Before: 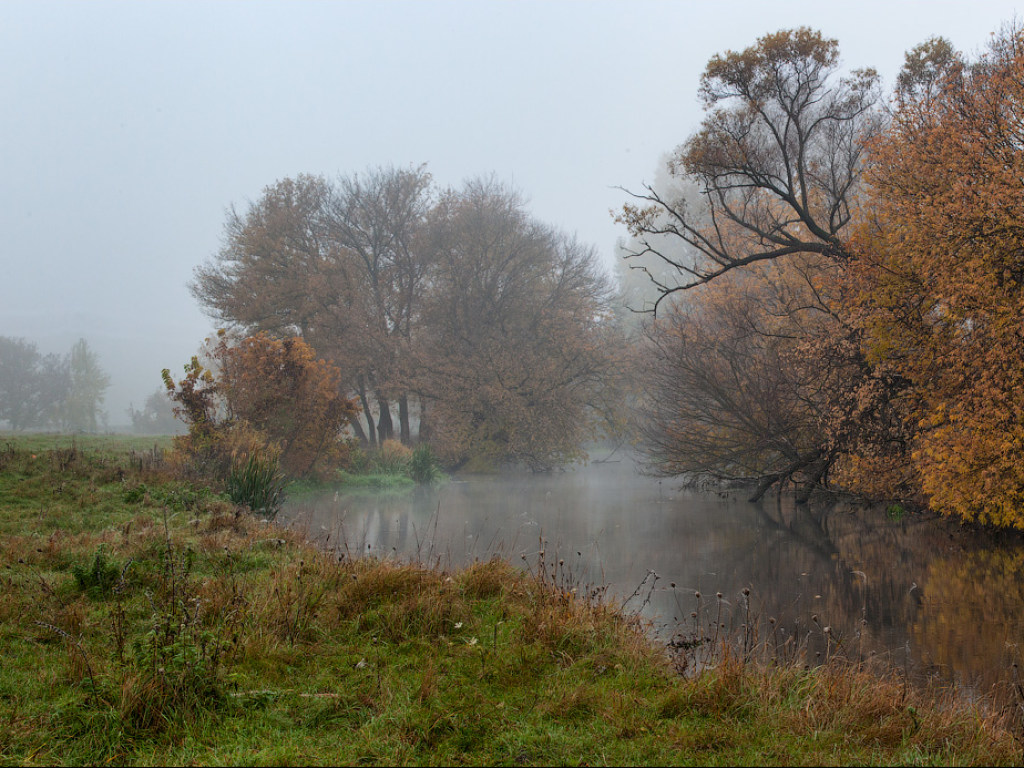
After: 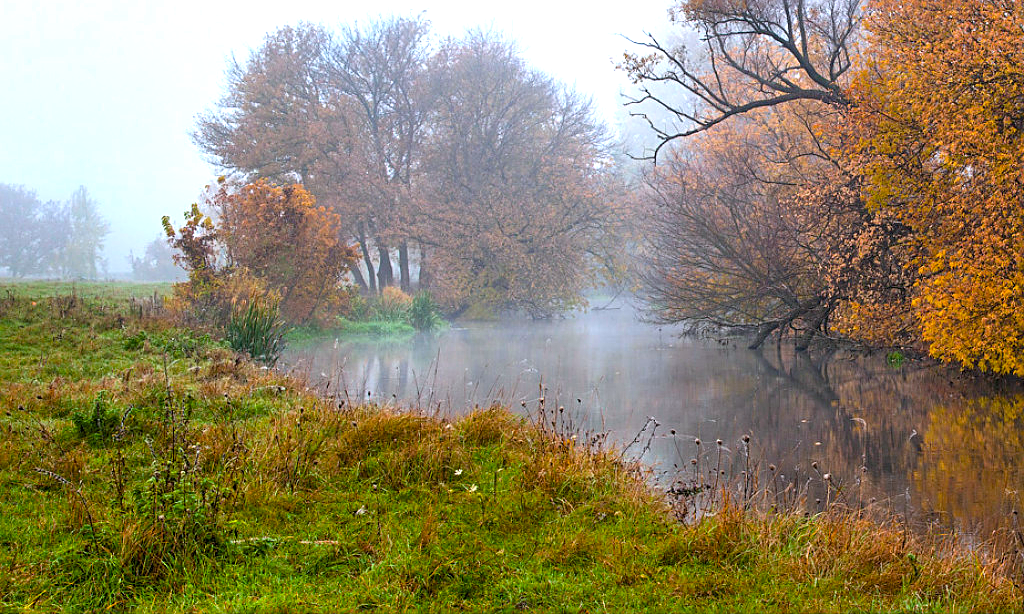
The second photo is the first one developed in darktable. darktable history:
color calibration: illuminant as shot in camera, x 0.358, y 0.373, temperature 4628.91 K
exposure: exposure 1.061 EV, compensate highlight preservation false
crop and rotate: top 19.998%
color balance rgb: perceptual saturation grading › global saturation 30%, global vibrance 30%
sharpen: on, module defaults
